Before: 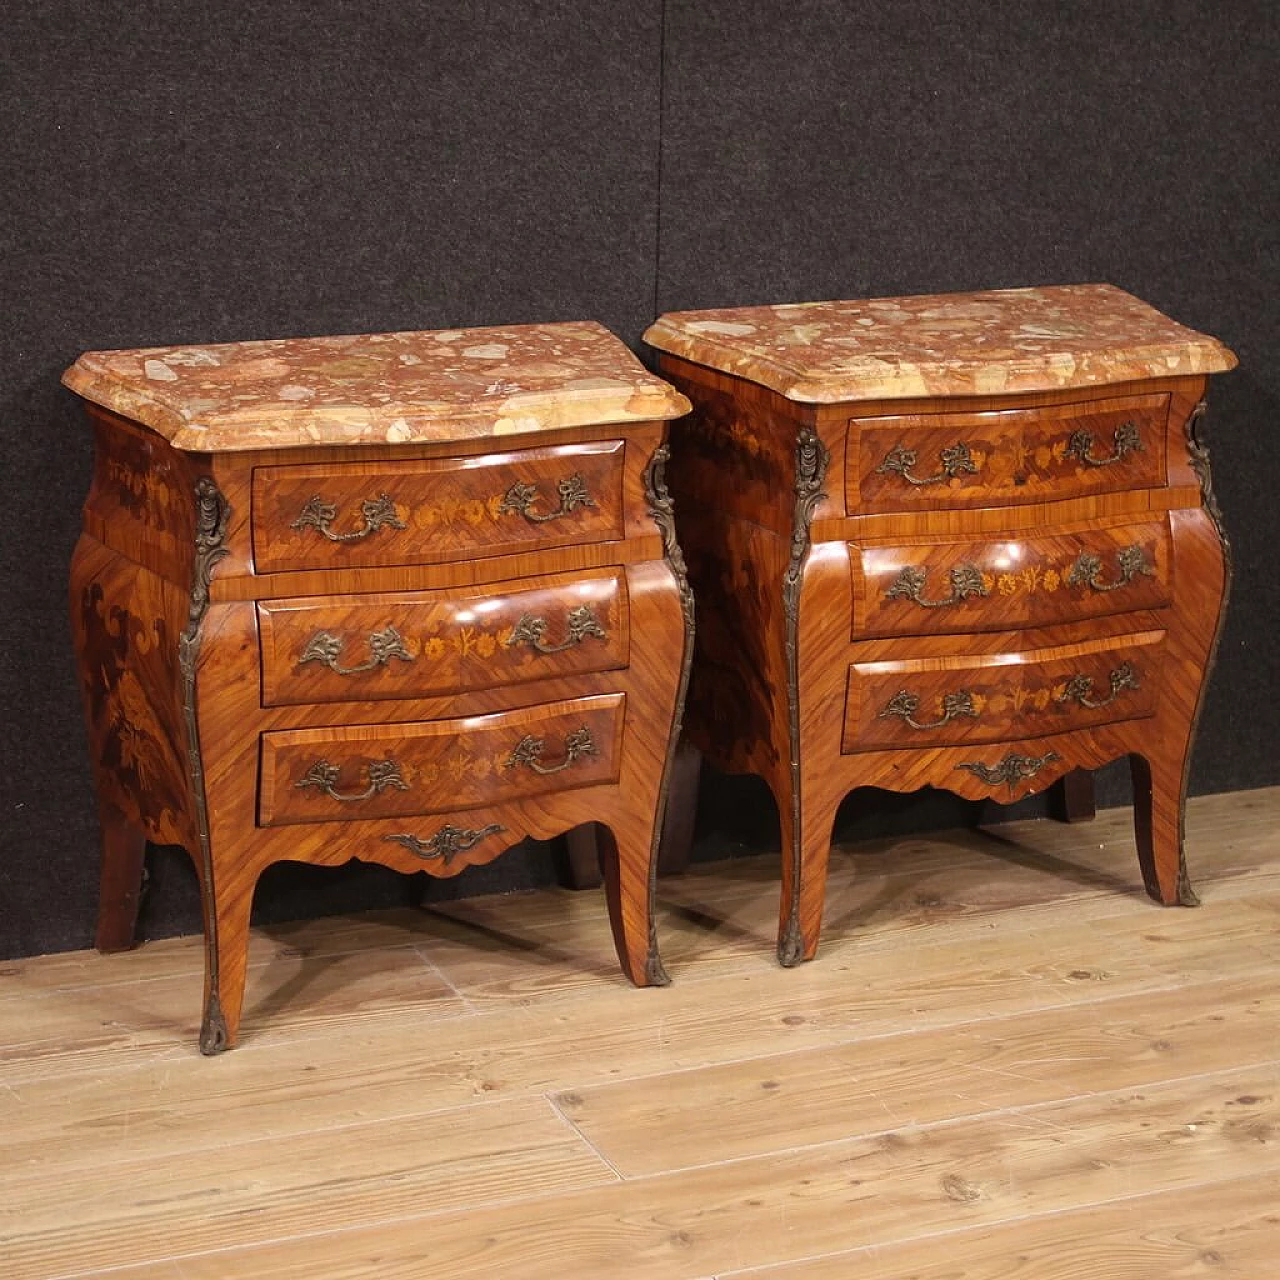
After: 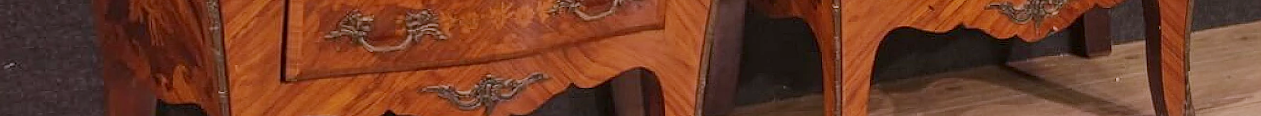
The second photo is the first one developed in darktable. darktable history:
filmic rgb: black relative exposure -16 EV, white relative exposure 8 EV, threshold 3 EV, hardness 4.17, latitude 50%, contrast 0.5, color science v5 (2021), contrast in shadows safe, contrast in highlights safe, enable highlight reconstruction true
crop and rotate: top 59.084%, bottom 30.916%
local contrast: on, module defaults
rotate and perspective: rotation -0.013°, lens shift (vertical) -0.027, lens shift (horizontal) 0.178, crop left 0.016, crop right 0.989, crop top 0.082, crop bottom 0.918
tone equalizer: -8 EV -0.75 EV, -7 EV -0.7 EV, -6 EV -0.6 EV, -5 EV -0.4 EV, -3 EV 0.4 EV, -2 EV 0.6 EV, -1 EV 0.7 EV, +0 EV 0.75 EV, edges refinement/feathering 500, mask exposure compensation -1.57 EV, preserve details no
white balance: red 1.05, blue 1.072
contrast brightness saturation: contrast 0.07
